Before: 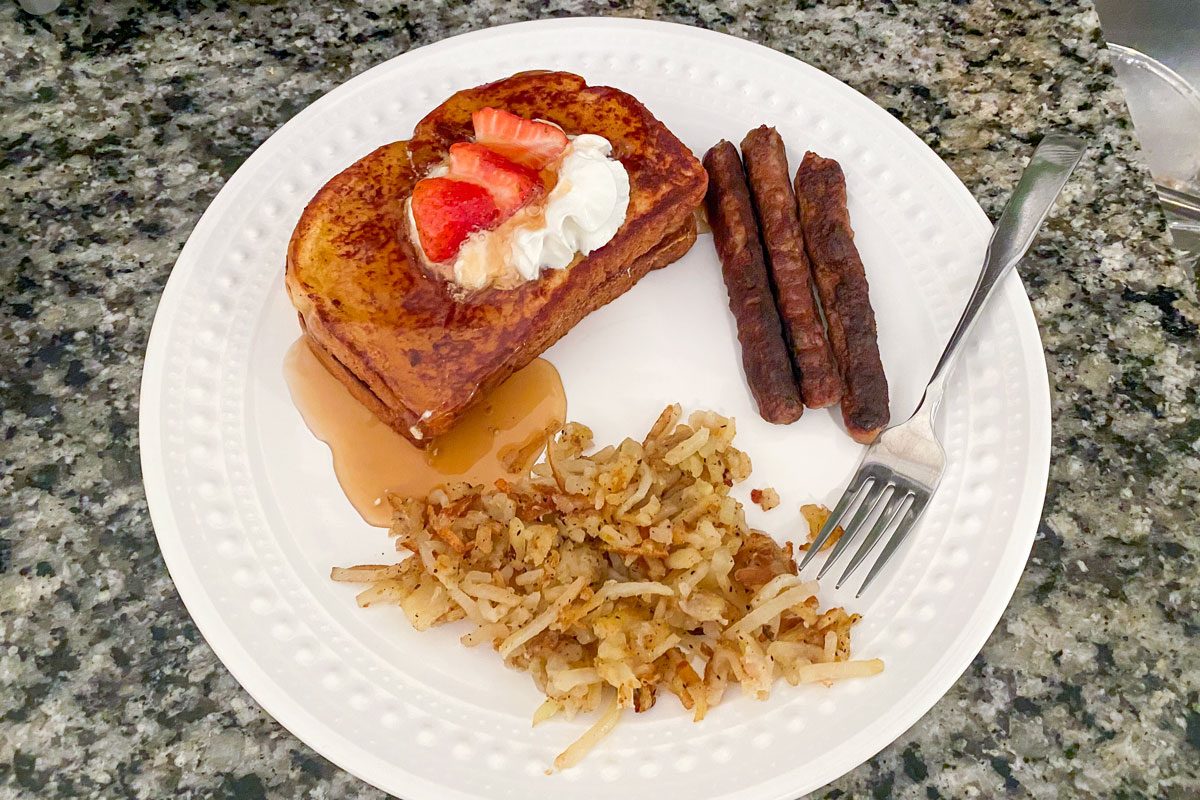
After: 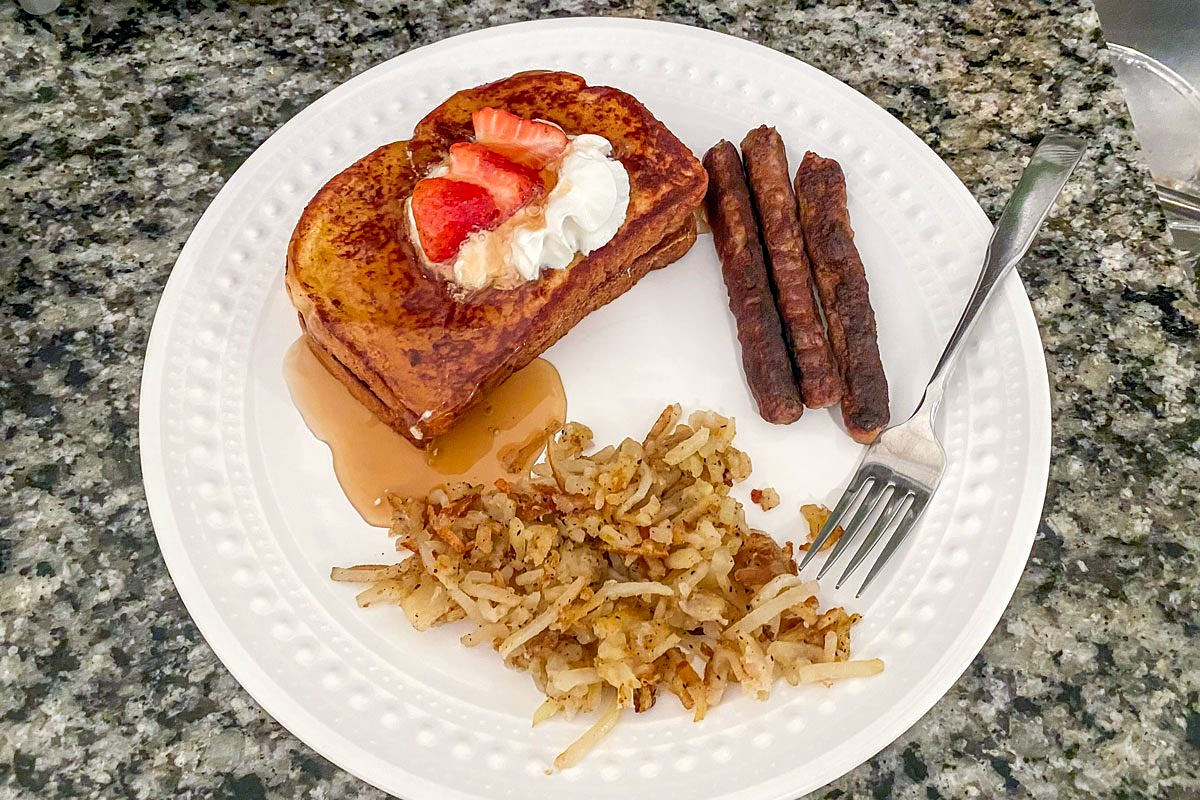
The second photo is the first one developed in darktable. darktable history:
local contrast: on, module defaults
sharpen: radius 0.987
